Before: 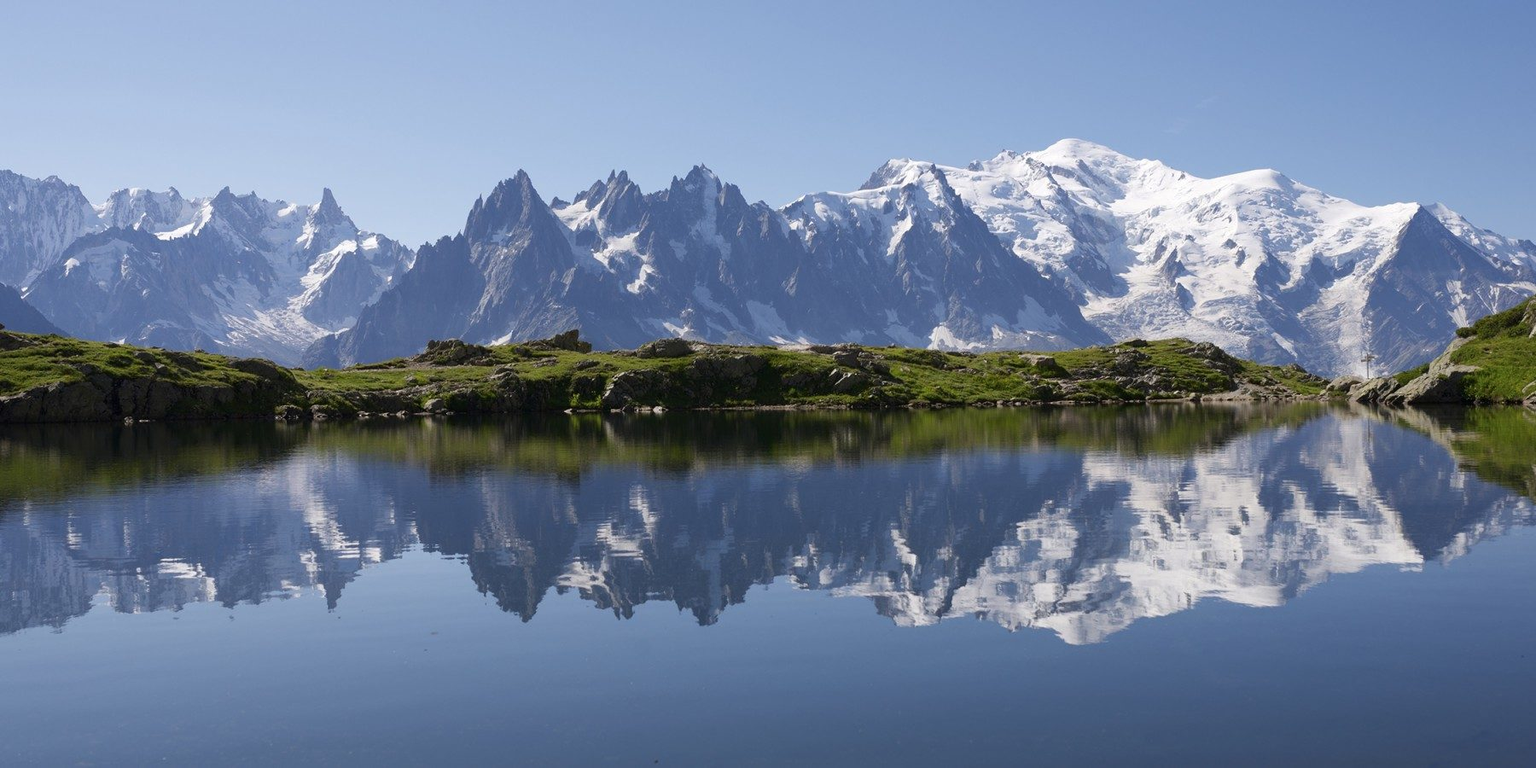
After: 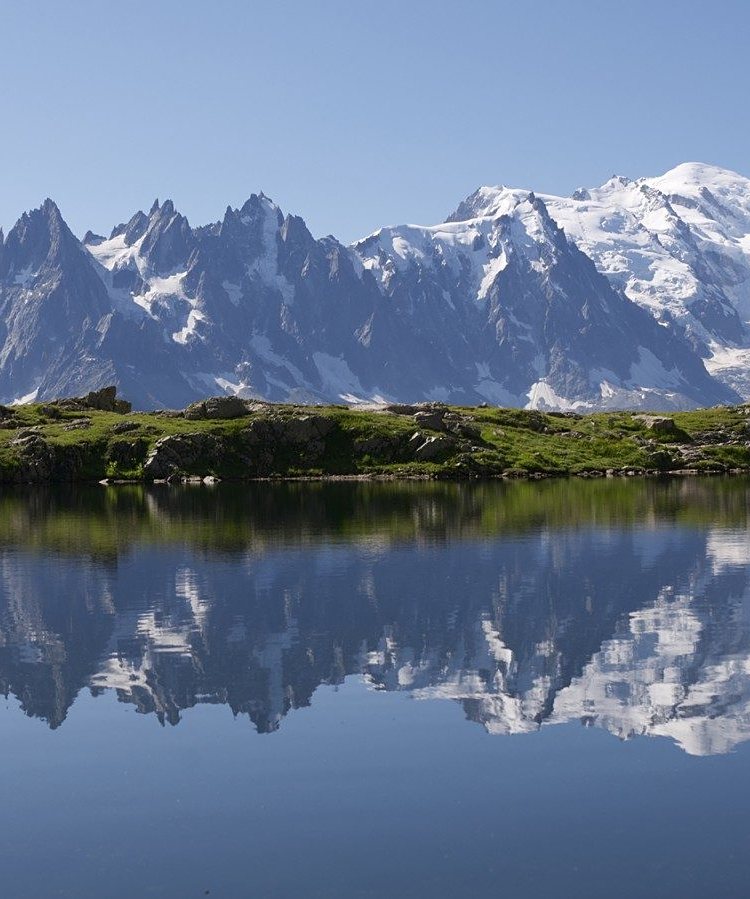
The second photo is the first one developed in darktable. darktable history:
sharpen: amount 0.2
crop: left 31.229%, right 27.105%
